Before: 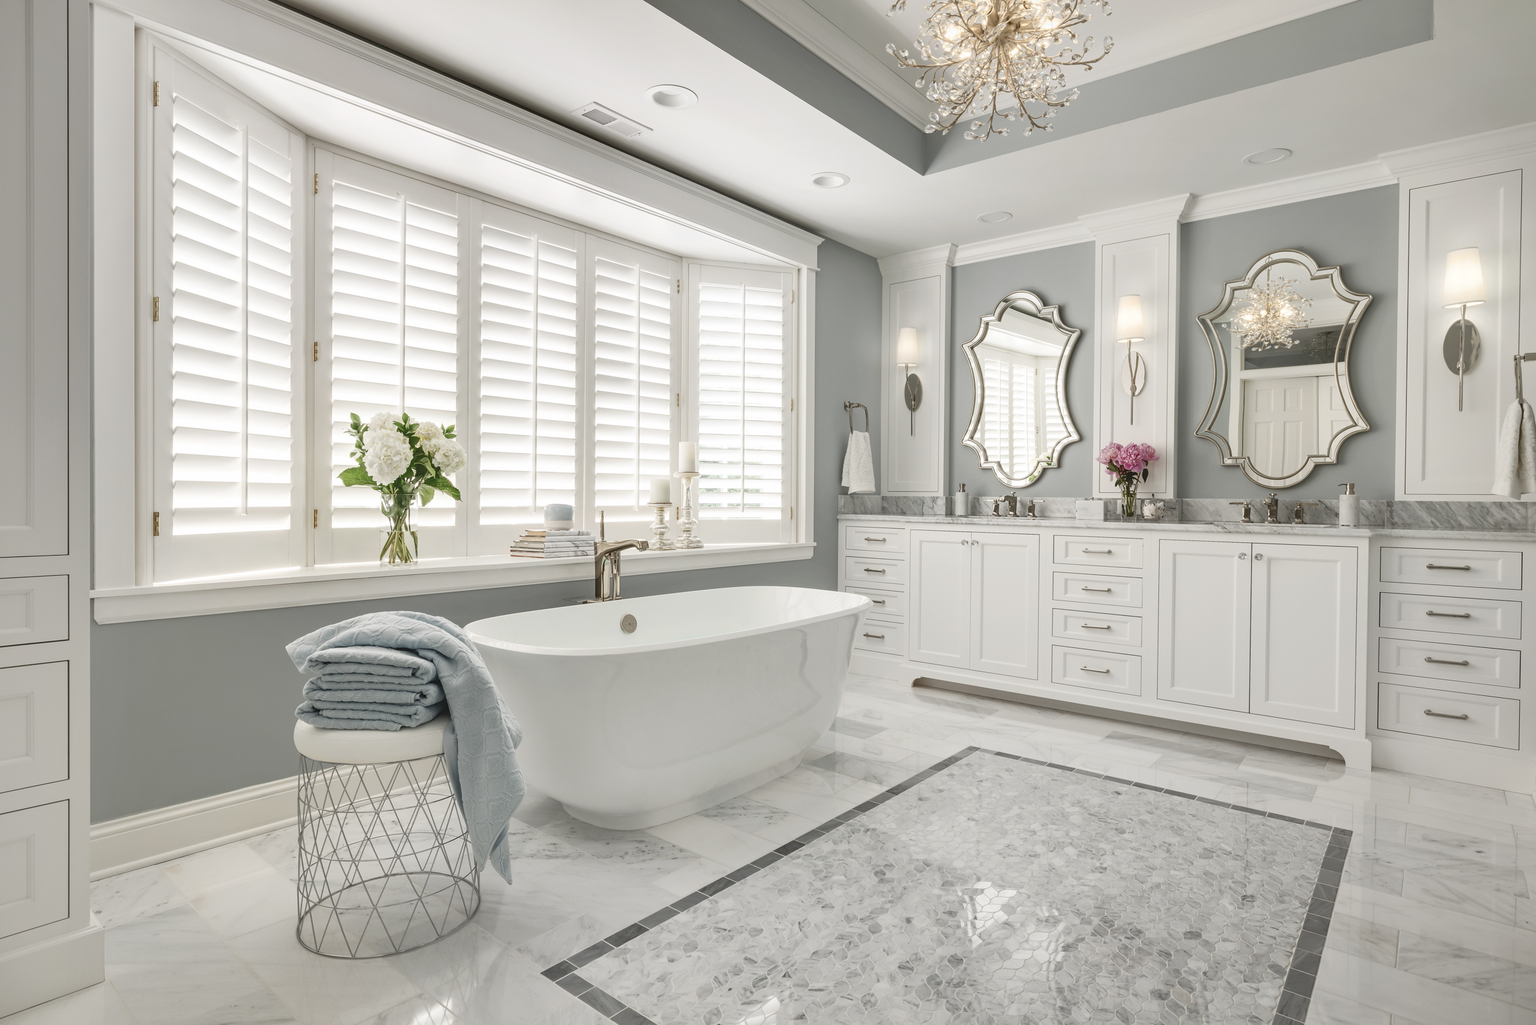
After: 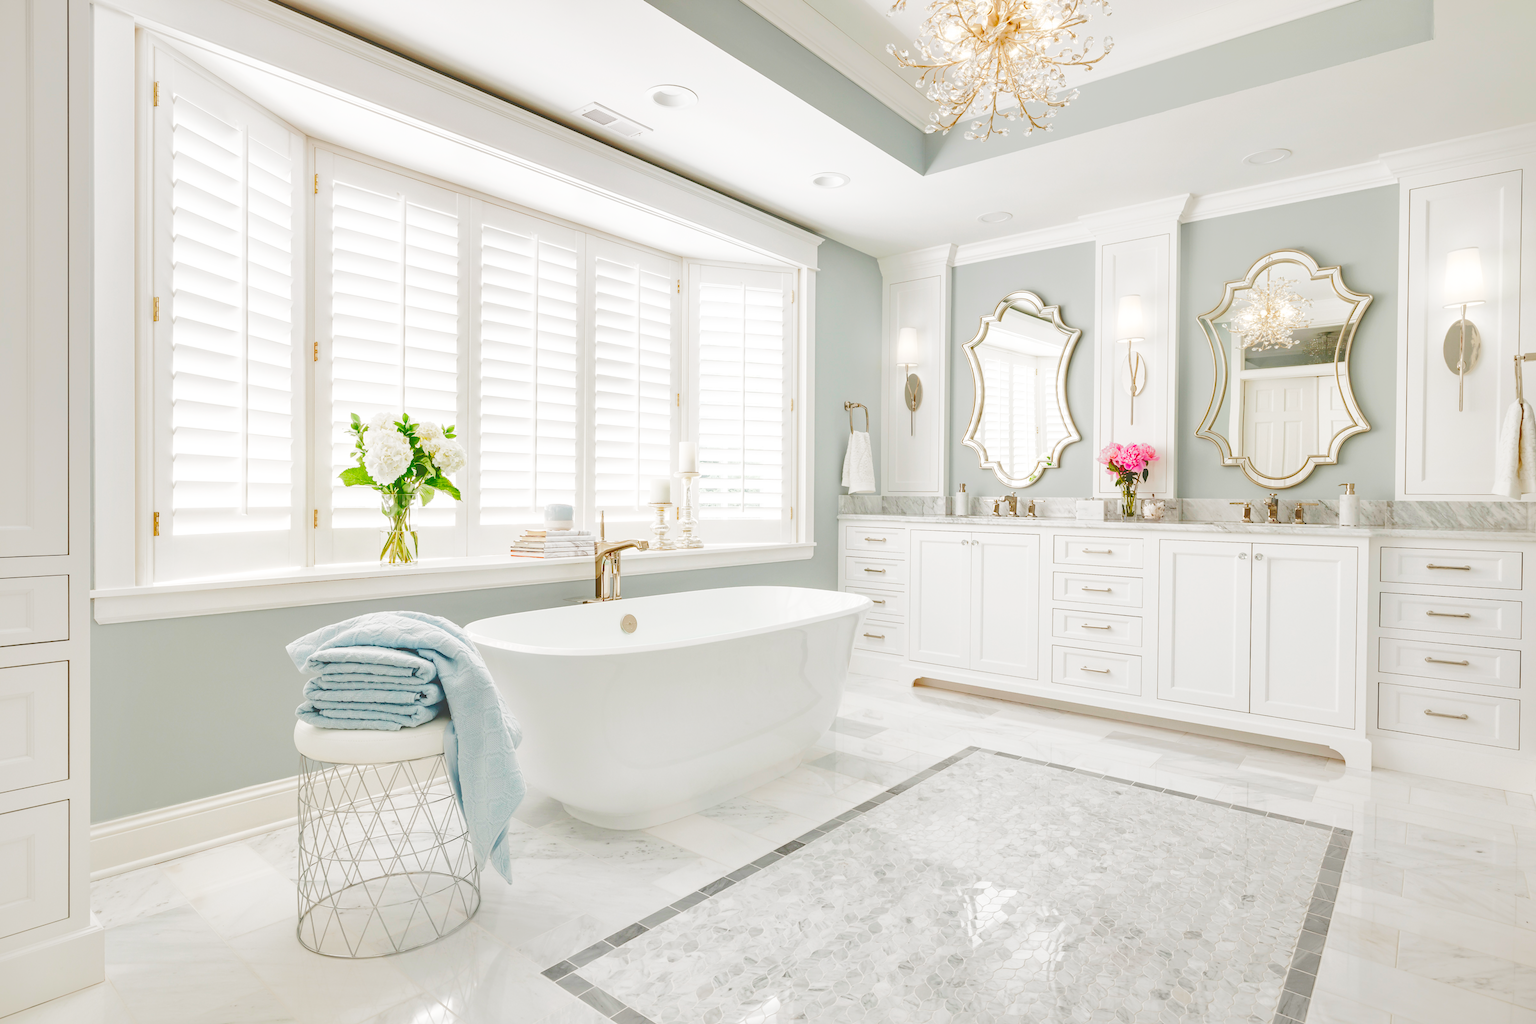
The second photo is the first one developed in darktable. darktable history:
color balance rgb: perceptual saturation grading › global saturation 20%, perceptual saturation grading › highlights -25.342%, perceptual saturation grading › shadows 49.588%, perceptual brilliance grading › global brilliance 2.969%, perceptual brilliance grading › highlights -2.381%, perceptual brilliance grading › shadows 3.223%, global vibrance 20%
base curve: curves: ch0 [(0, 0) (0.028, 0.03) (0.121, 0.232) (0.46, 0.748) (0.859, 0.968) (1, 1)], preserve colors none
tone curve: curves: ch0 [(0, 0) (0.003, 0.217) (0.011, 0.217) (0.025, 0.229) (0.044, 0.243) (0.069, 0.253) (0.1, 0.265) (0.136, 0.281) (0.177, 0.305) (0.224, 0.331) (0.277, 0.369) (0.335, 0.415) (0.399, 0.472) (0.468, 0.543) (0.543, 0.609) (0.623, 0.676) (0.709, 0.734) (0.801, 0.798) (0.898, 0.849) (1, 1)], color space Lab, independent channels, preserve colors none
